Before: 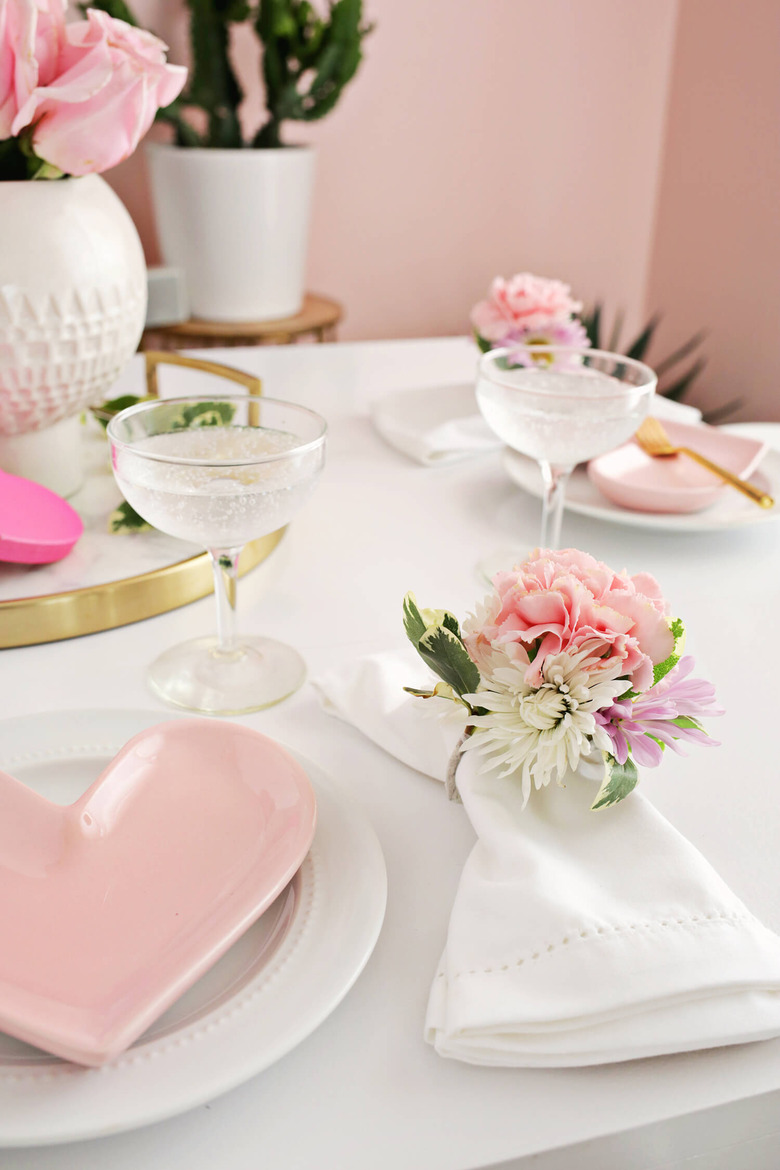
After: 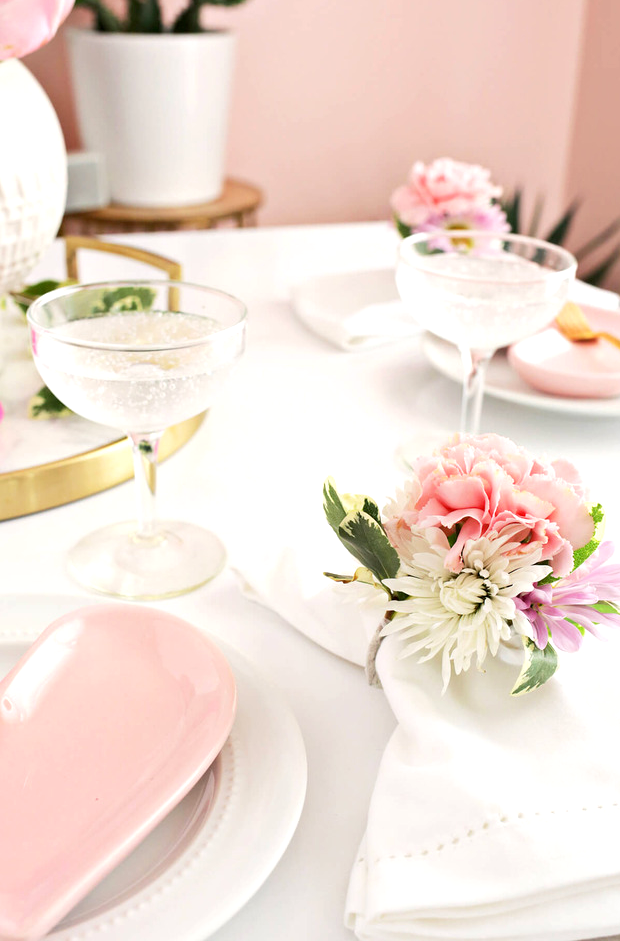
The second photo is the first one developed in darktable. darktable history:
crop and rotate: left 10.369%, top 9.893%, right 10.031%, bottom 9.624%
exposure: black level correction 0.003, exposure 0.385 EV, compensate highlight preservation false
